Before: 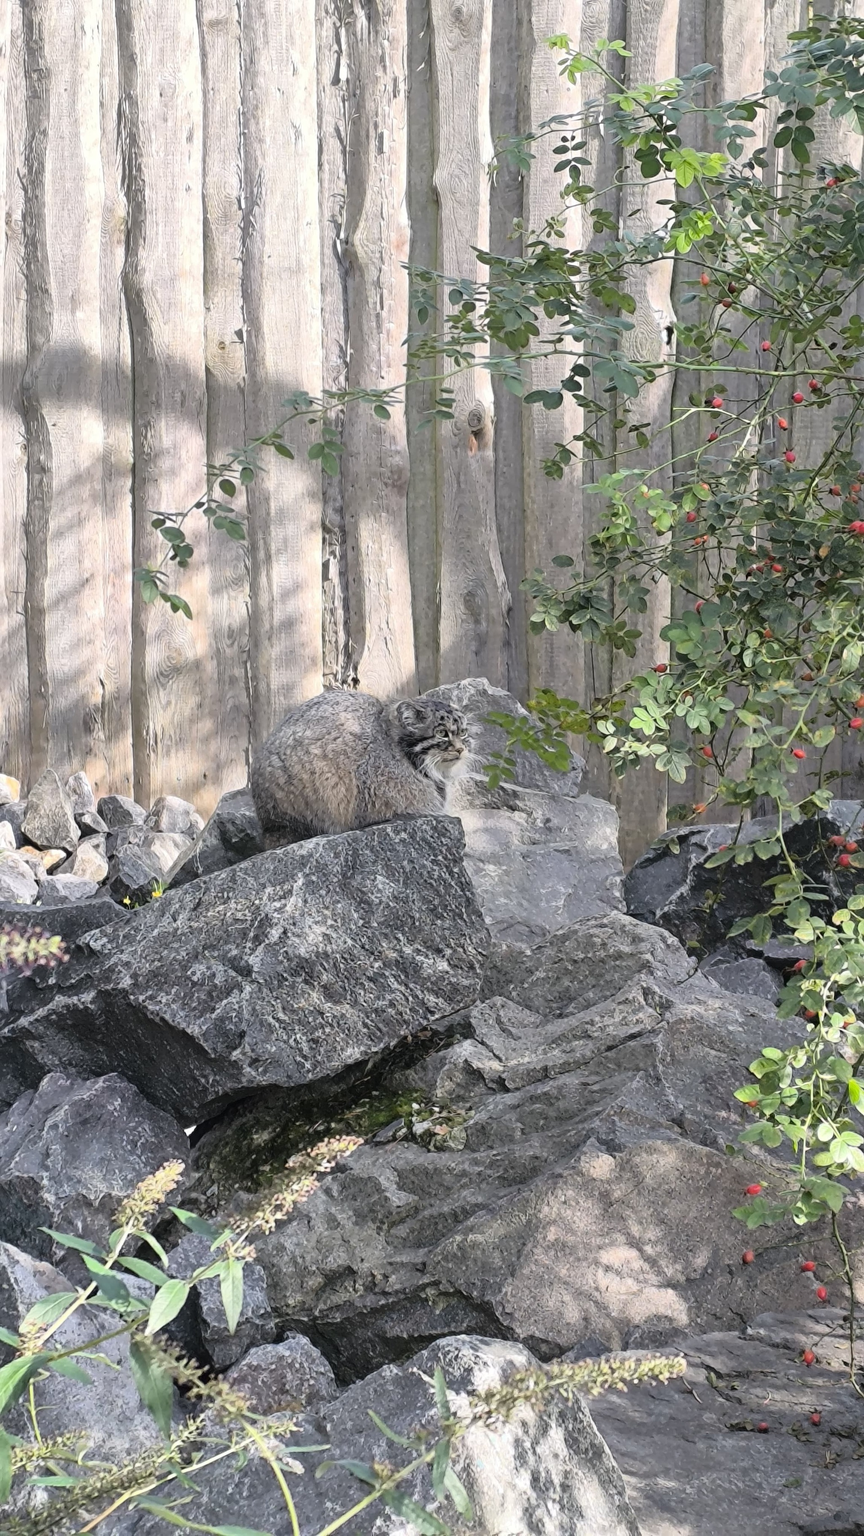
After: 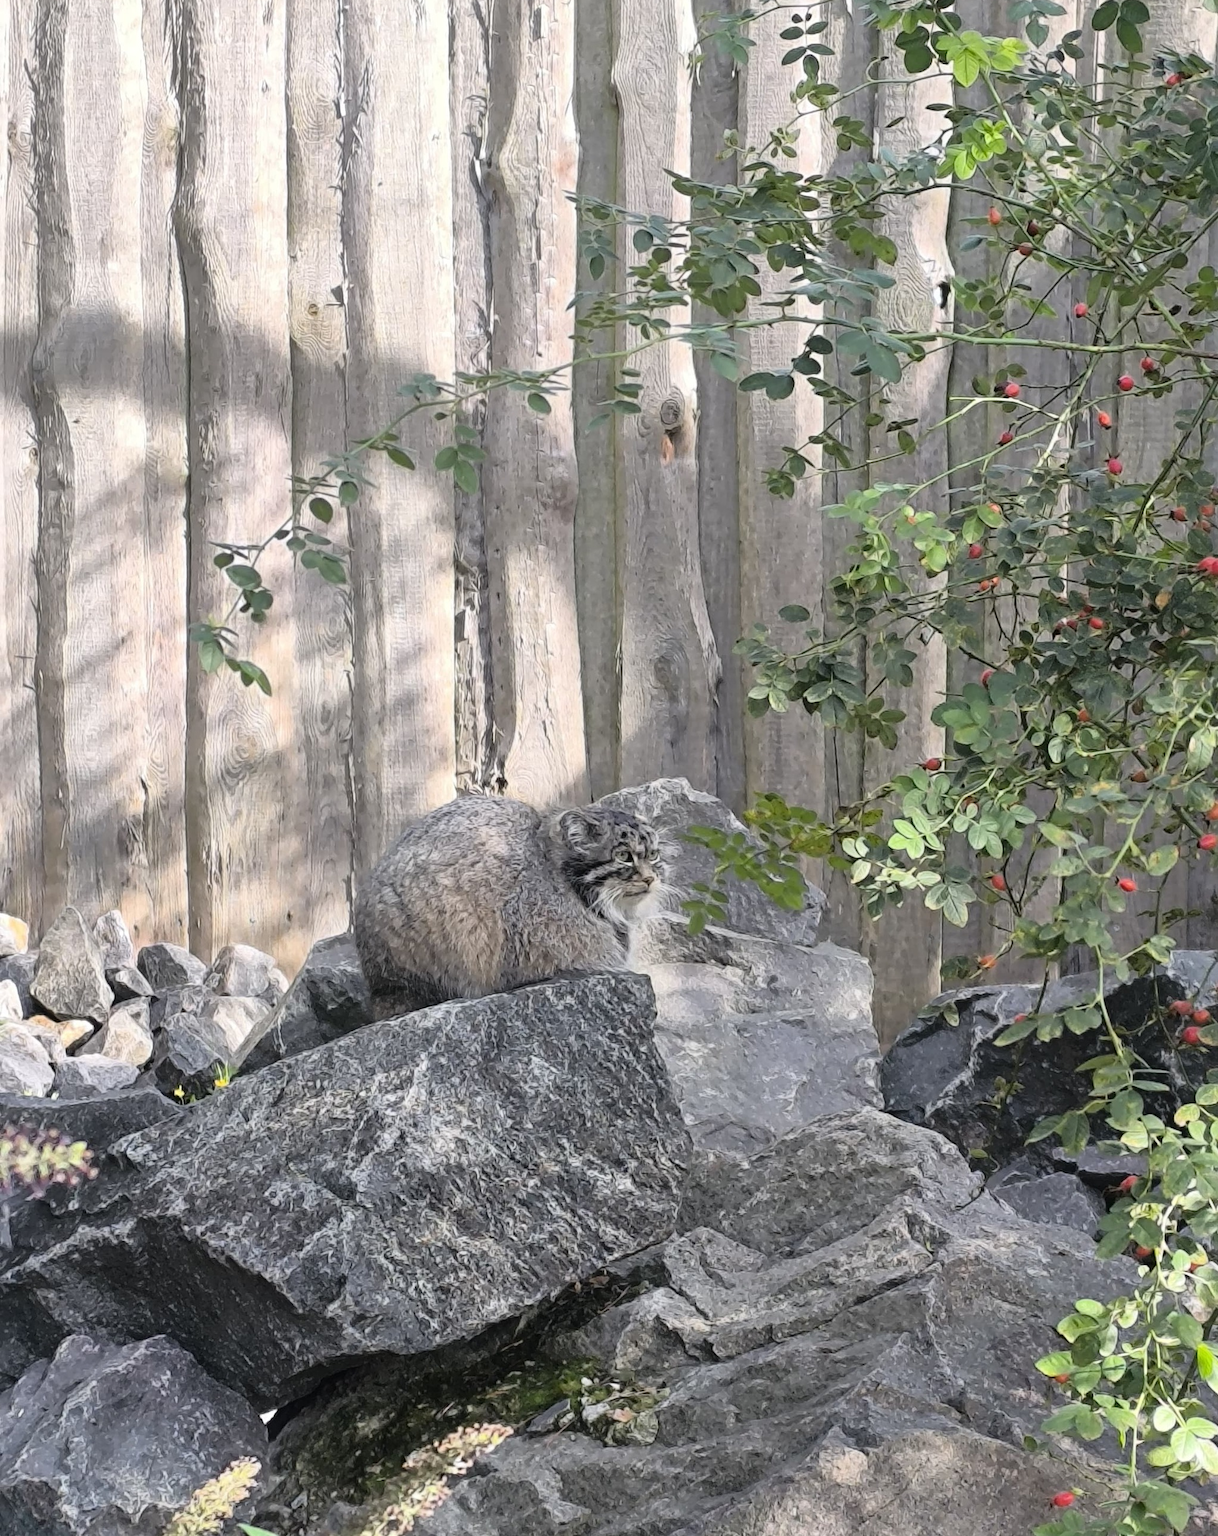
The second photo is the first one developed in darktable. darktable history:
crop and rotate: top 8.237%, bottom 20.819%
